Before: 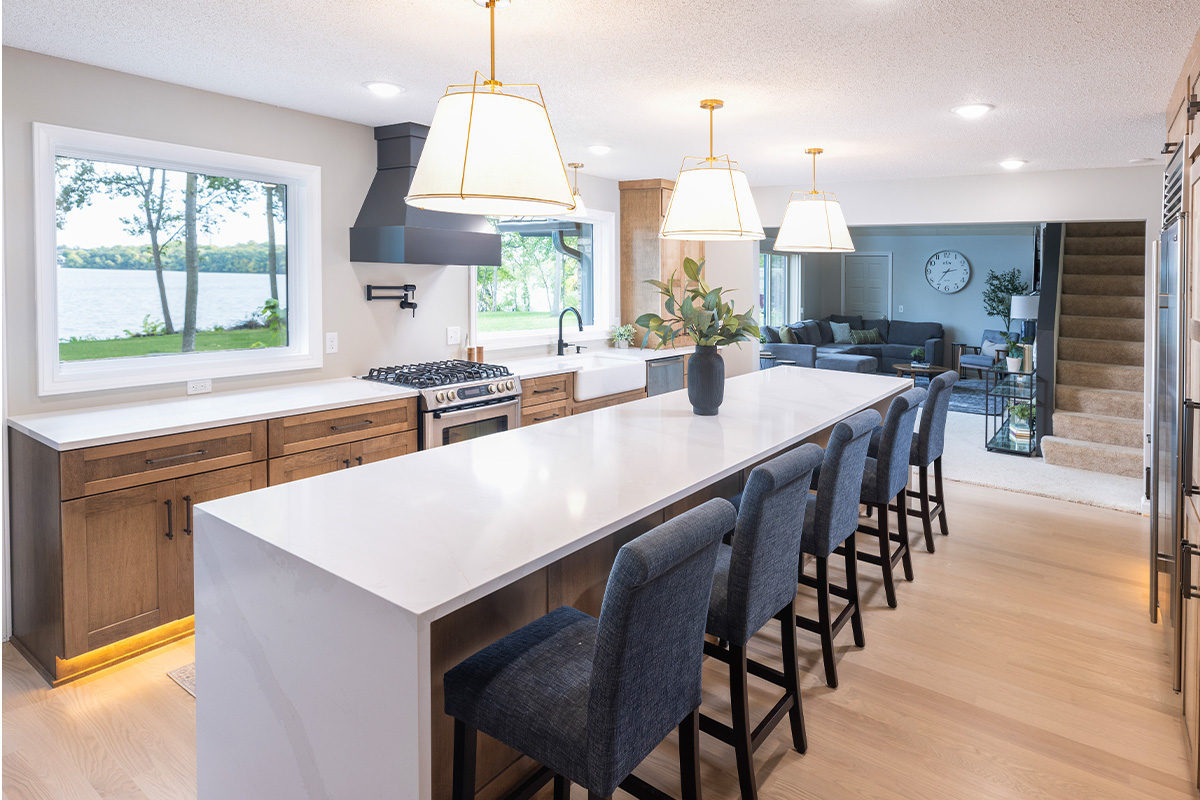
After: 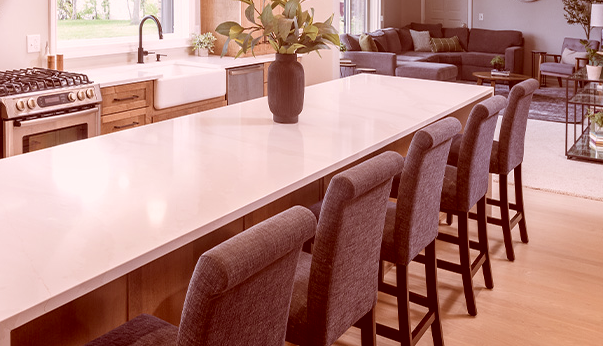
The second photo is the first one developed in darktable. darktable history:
color correction: highlights a* 9.03, highlights b* 8.71, shadows a* 40, shadows b* 40, saturation 0.8
crop: left 35.03%, top 36.625%, right 14.663%, bottom 20.057%
white balance: red 0.974, blue 1.044
